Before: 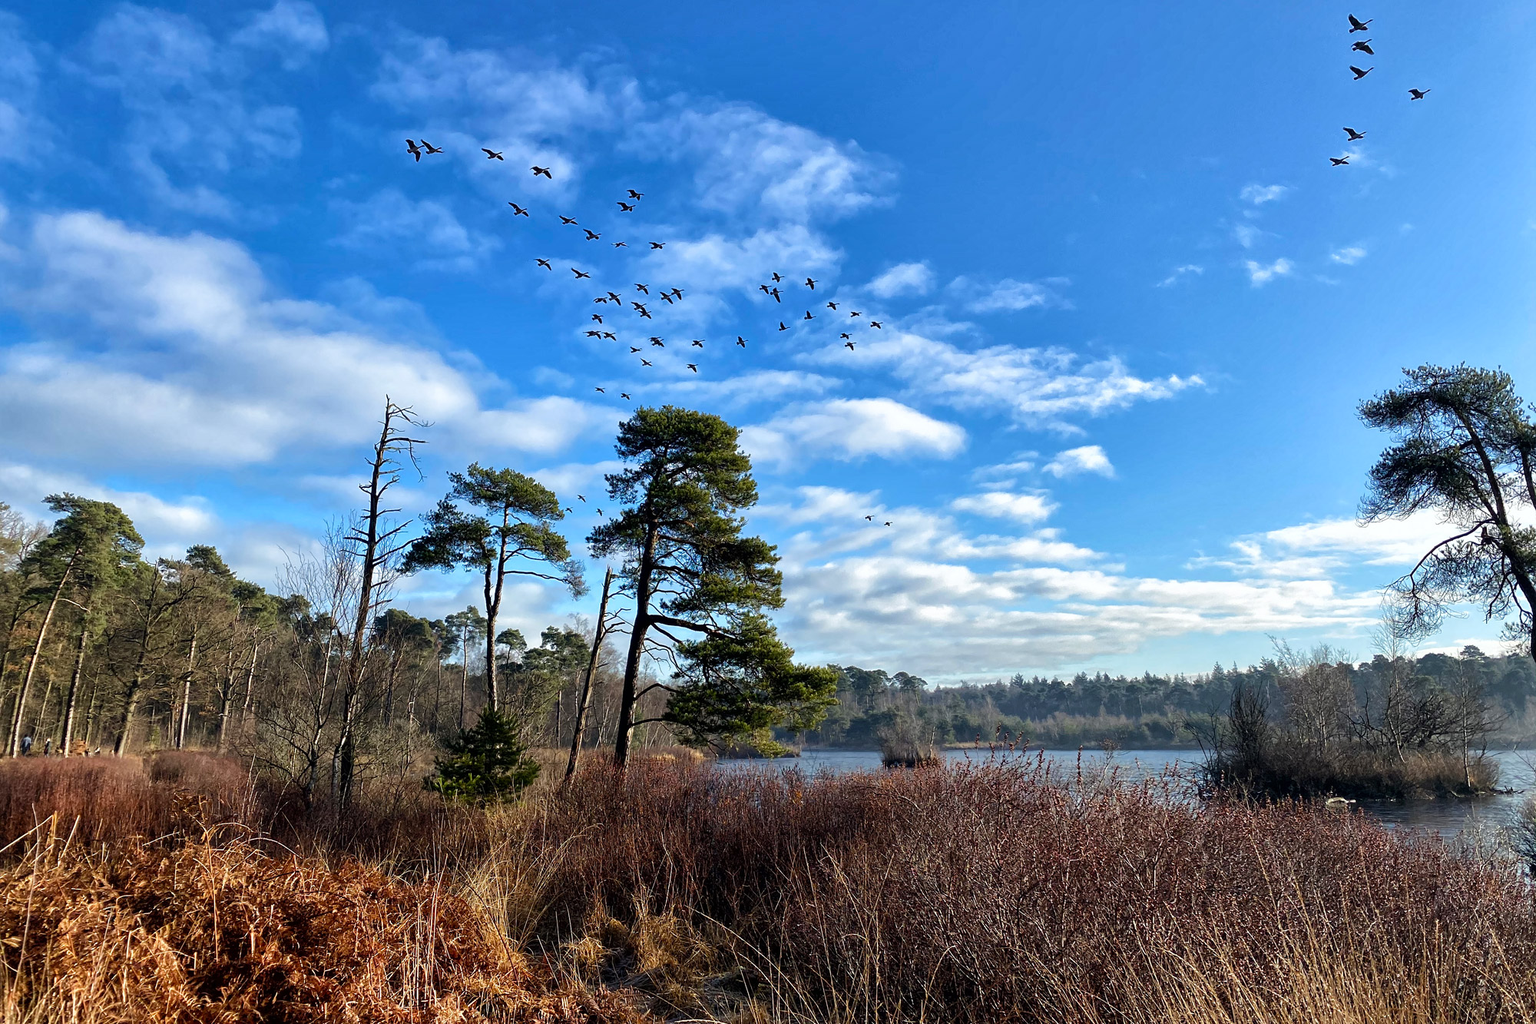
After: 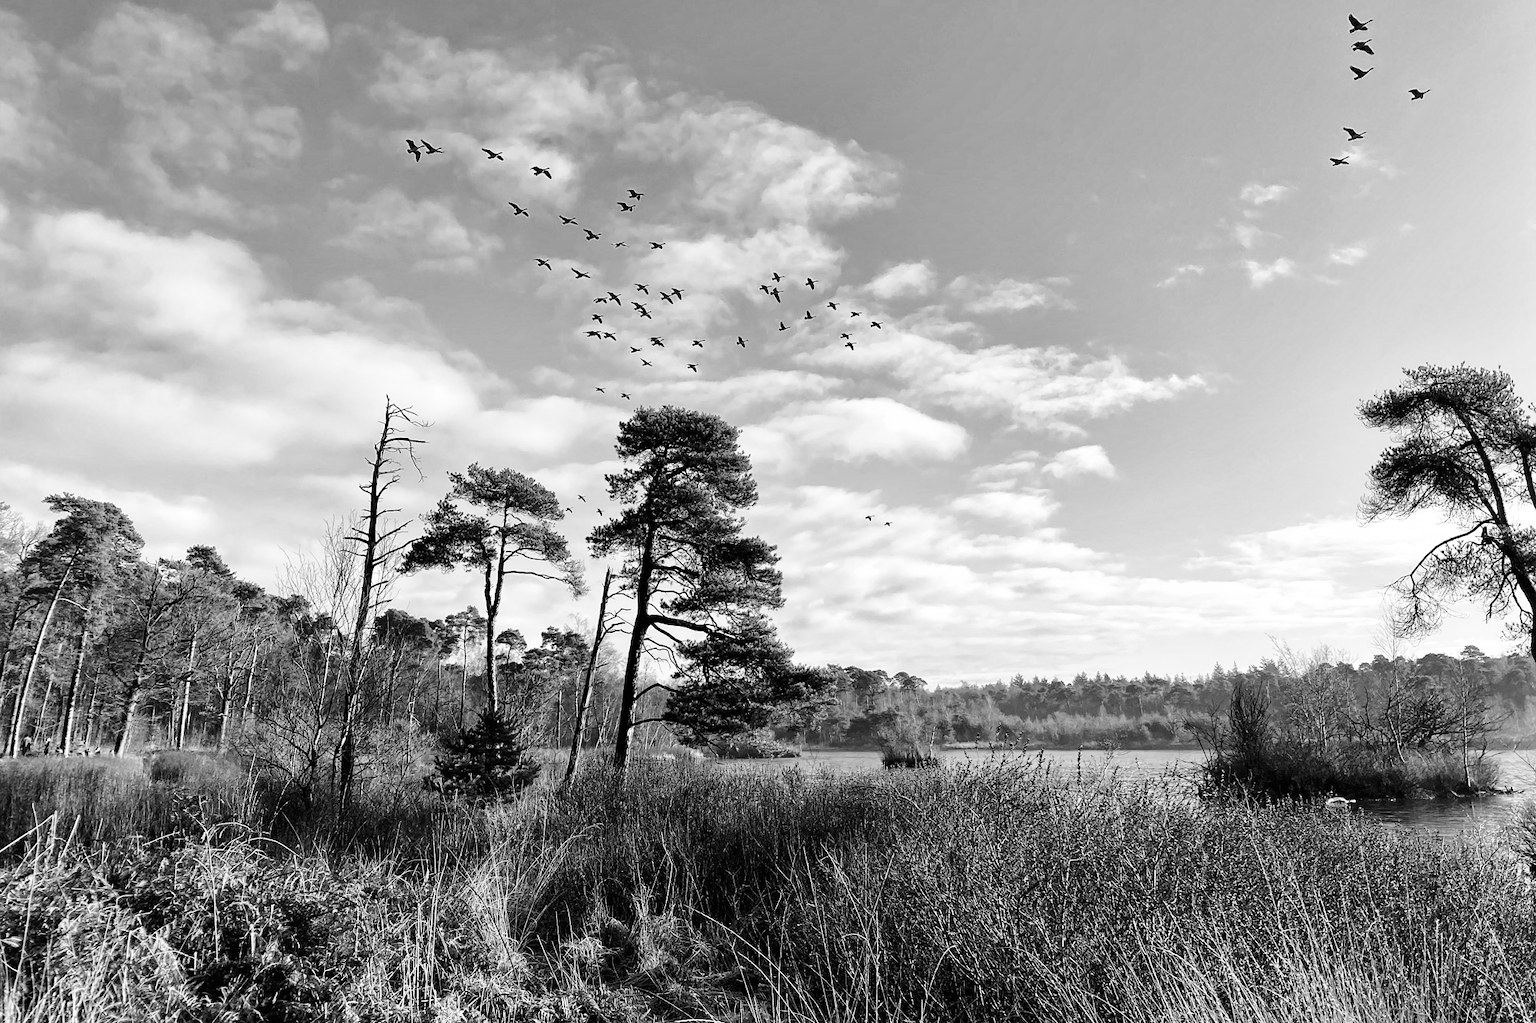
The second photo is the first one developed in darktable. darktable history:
monochrome: on, module defaults
base curve: curves: ch0 [(0, 0) (0.028, 0.03) (0.121, 0.232) (0.46, 0.748) (0.859, 0.968) (1, 1)], preserve colors none
